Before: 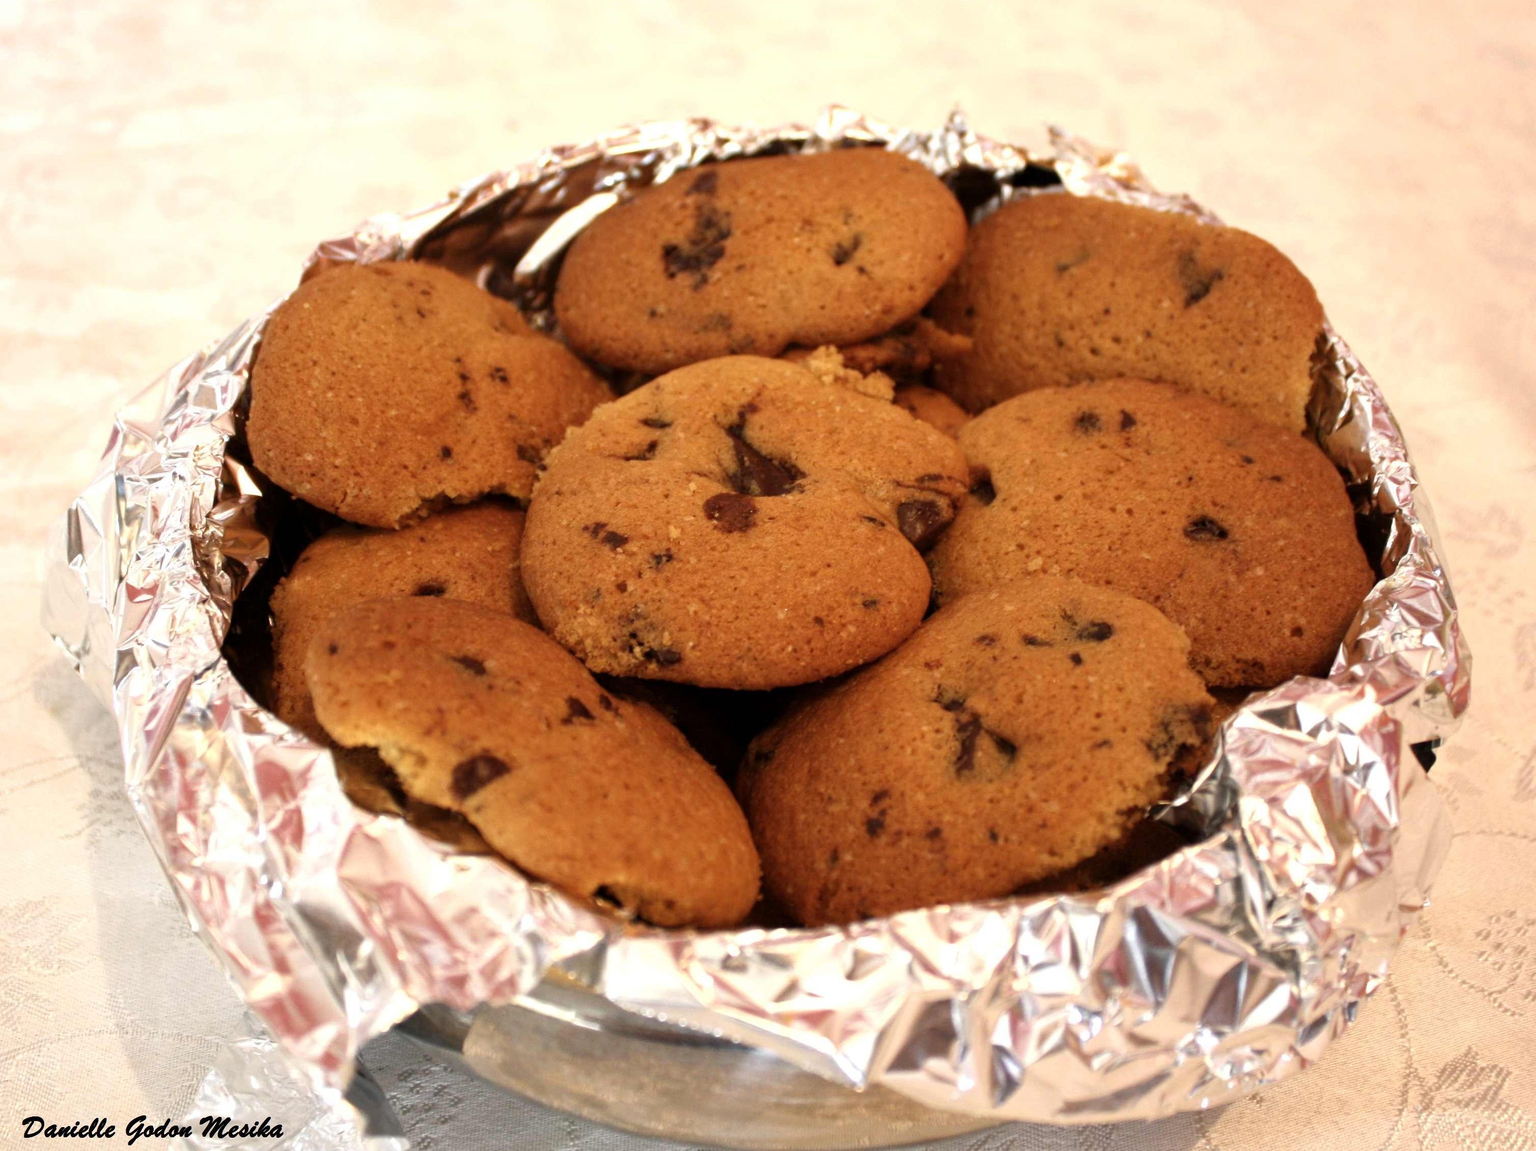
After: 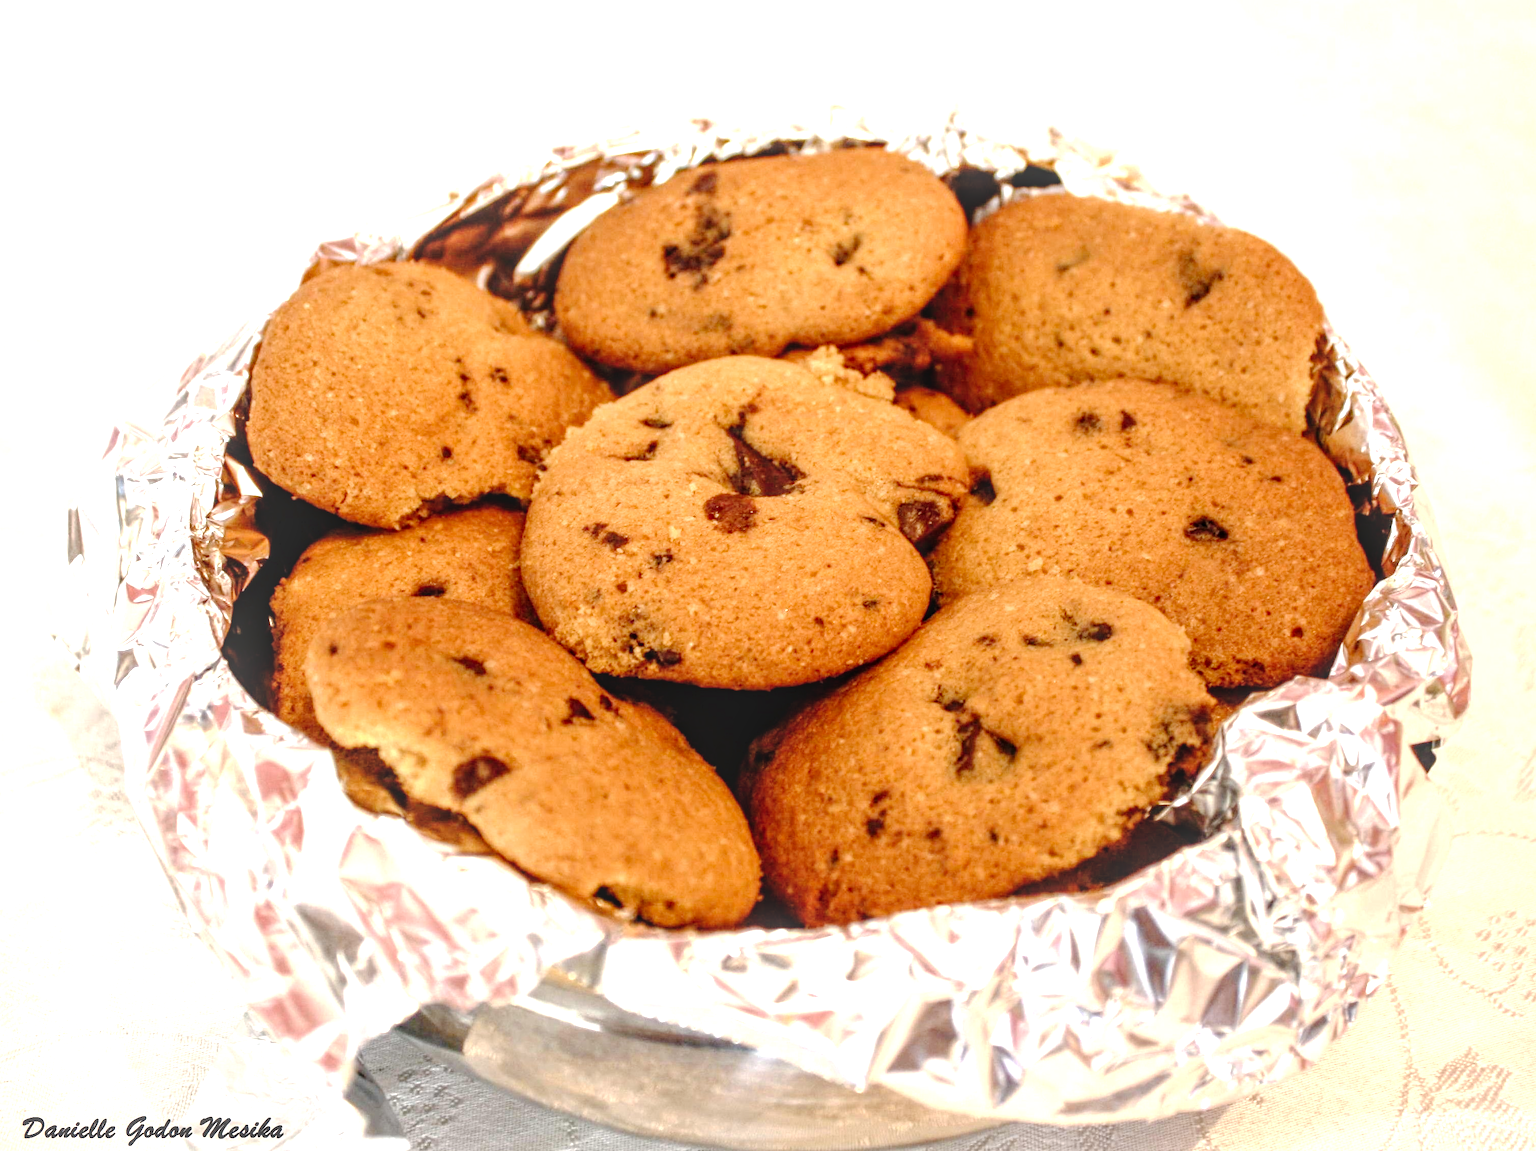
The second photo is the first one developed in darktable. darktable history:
local contrast: highlights 4%, shadows 1%, detail 134%
tone equalizer: -8 EV -0.767 EV, -7 EV -0.724 EV, -6 EV -0.597 EV, -5 EV -0.424 EV, -3 EV 0.379 EV, -2 EV 0.6 EV, -1 EV 0.697 EV, +0 EV 0.771 EV, smoothing diameter 24.84%, edges refinement/feathering 10.5, preserve details guided filter
tone curve: curves: ch0 [(0, 0) (0.003, 0.011) (0.011, 0.012) (0.025, 0.013) (0.044, 0.023) (0.069, 0.04) (0.1, 0.06) (0.136, 0.094) (0.177, 0.145) (0.224, 0.213) (0.277, 0.301) (0.335, 0.389) (0.399, 0.473) (0.468, 0.554) (0.543, 0.627) (0.623, 0.694) (0.709, 0.763) (0.801, 0.83) (0.898, 0.906) (1, 1)], preserve colors none
